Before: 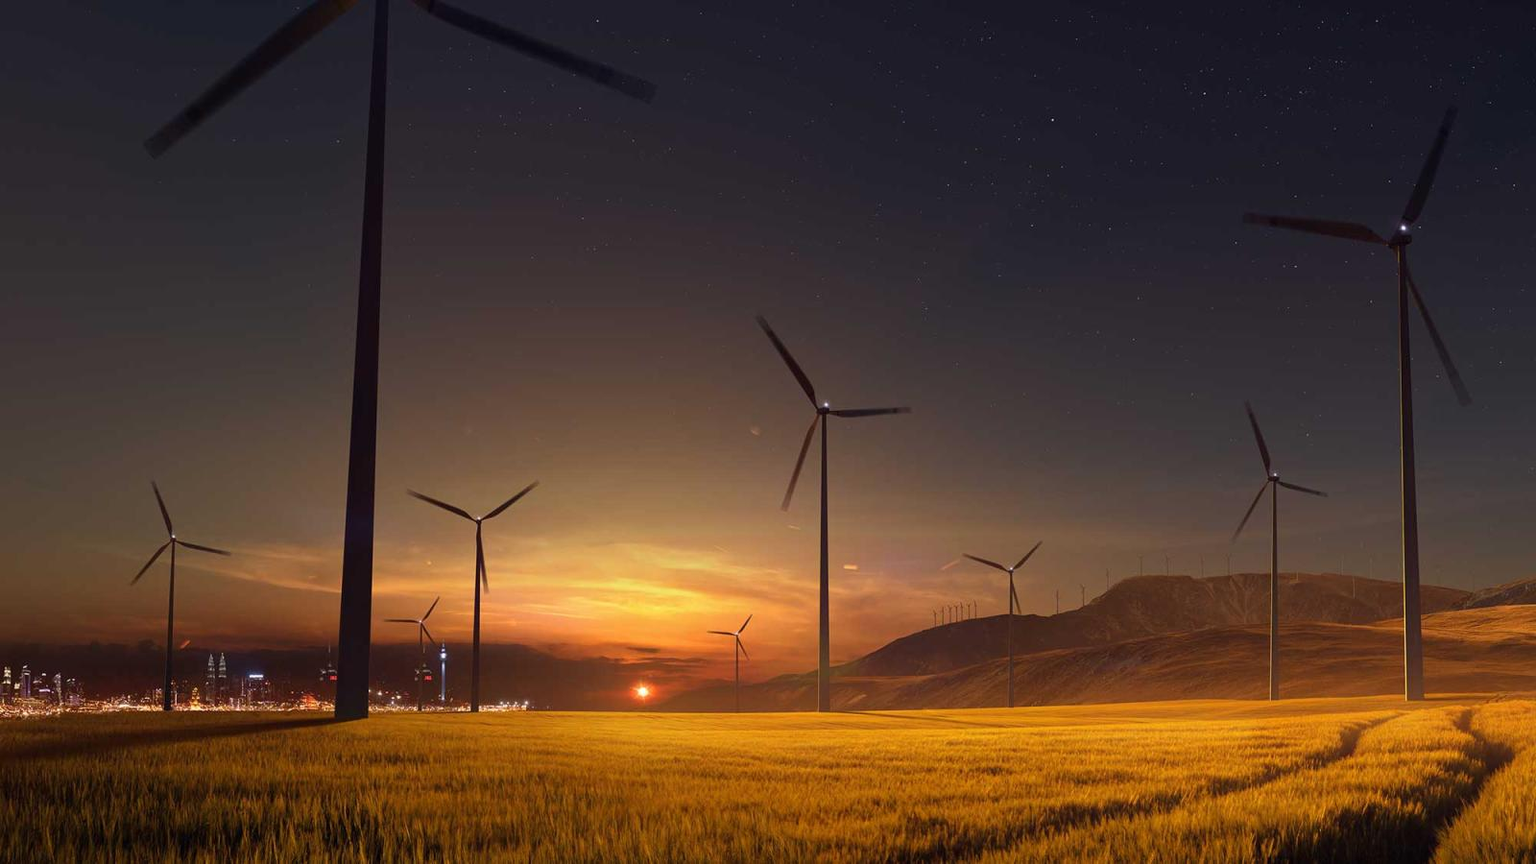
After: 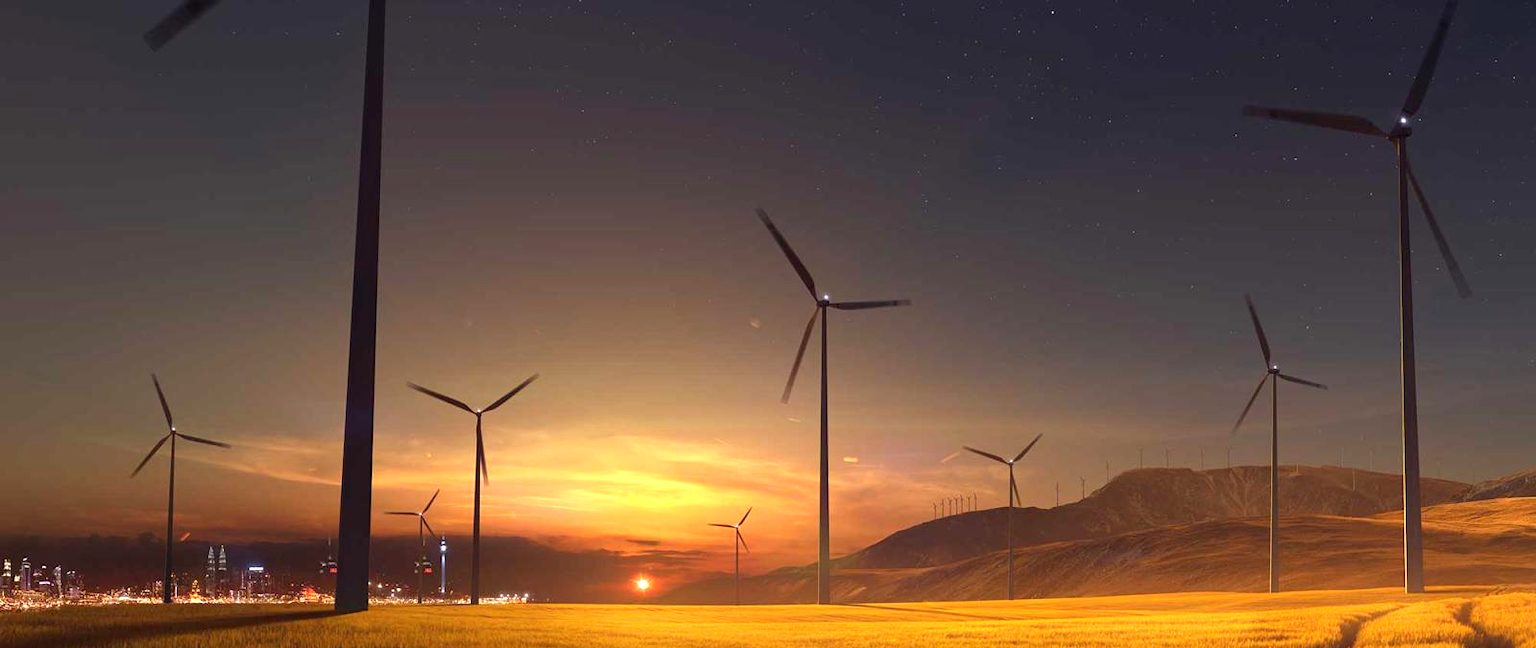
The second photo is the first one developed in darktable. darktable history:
crop and rotate: top 12.5%, bottom 12.5%
exposure: black level correction 0, exposure 0.7 EV, compensate exposure bias true, compensate highlight preservation false
